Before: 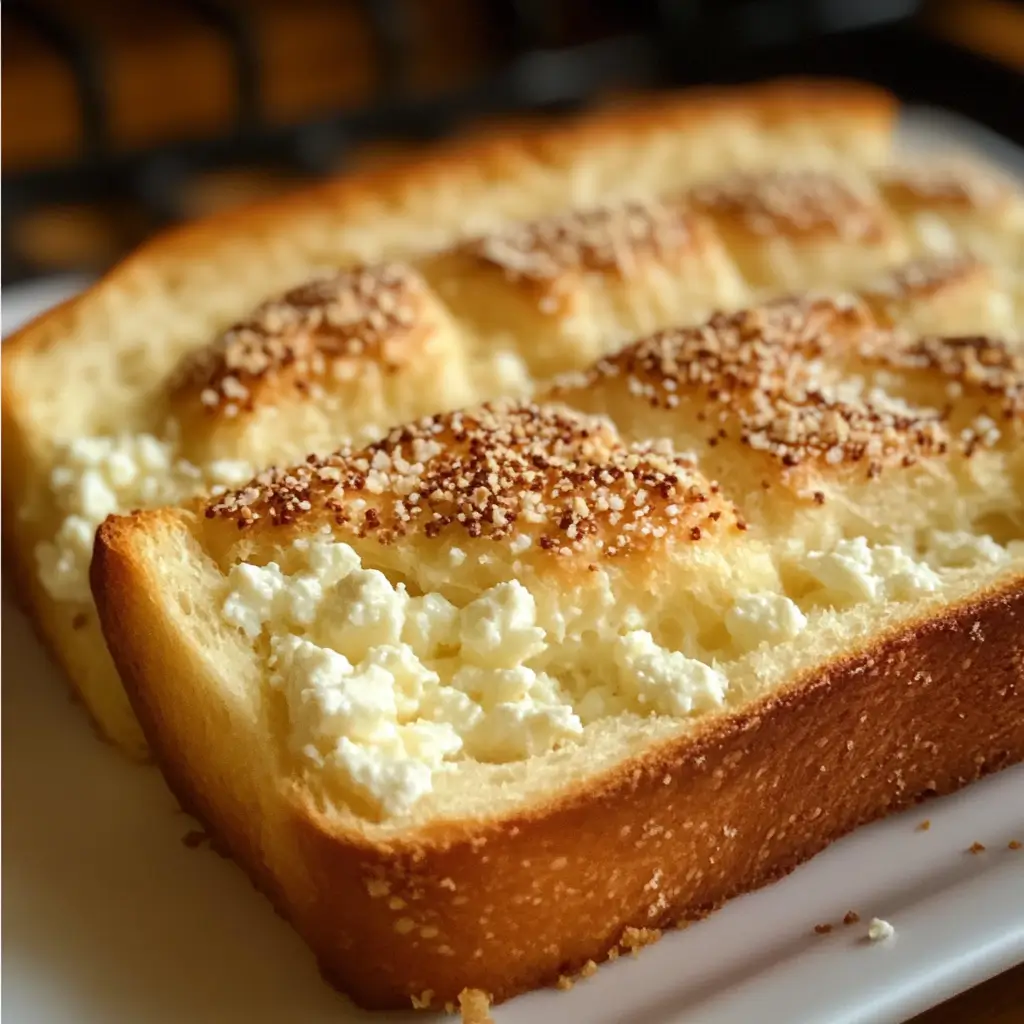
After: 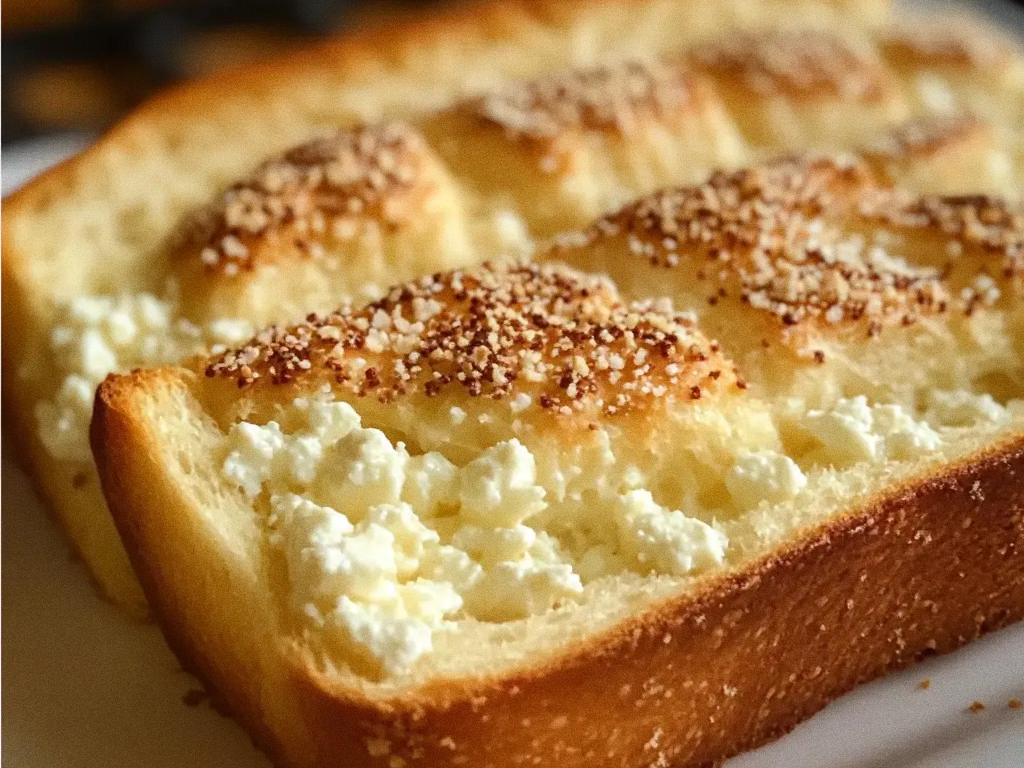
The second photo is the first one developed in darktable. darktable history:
grain: on, module defaults
crop: top 13.819%, bottom 11.169%
white balance: red 1, blue 1
